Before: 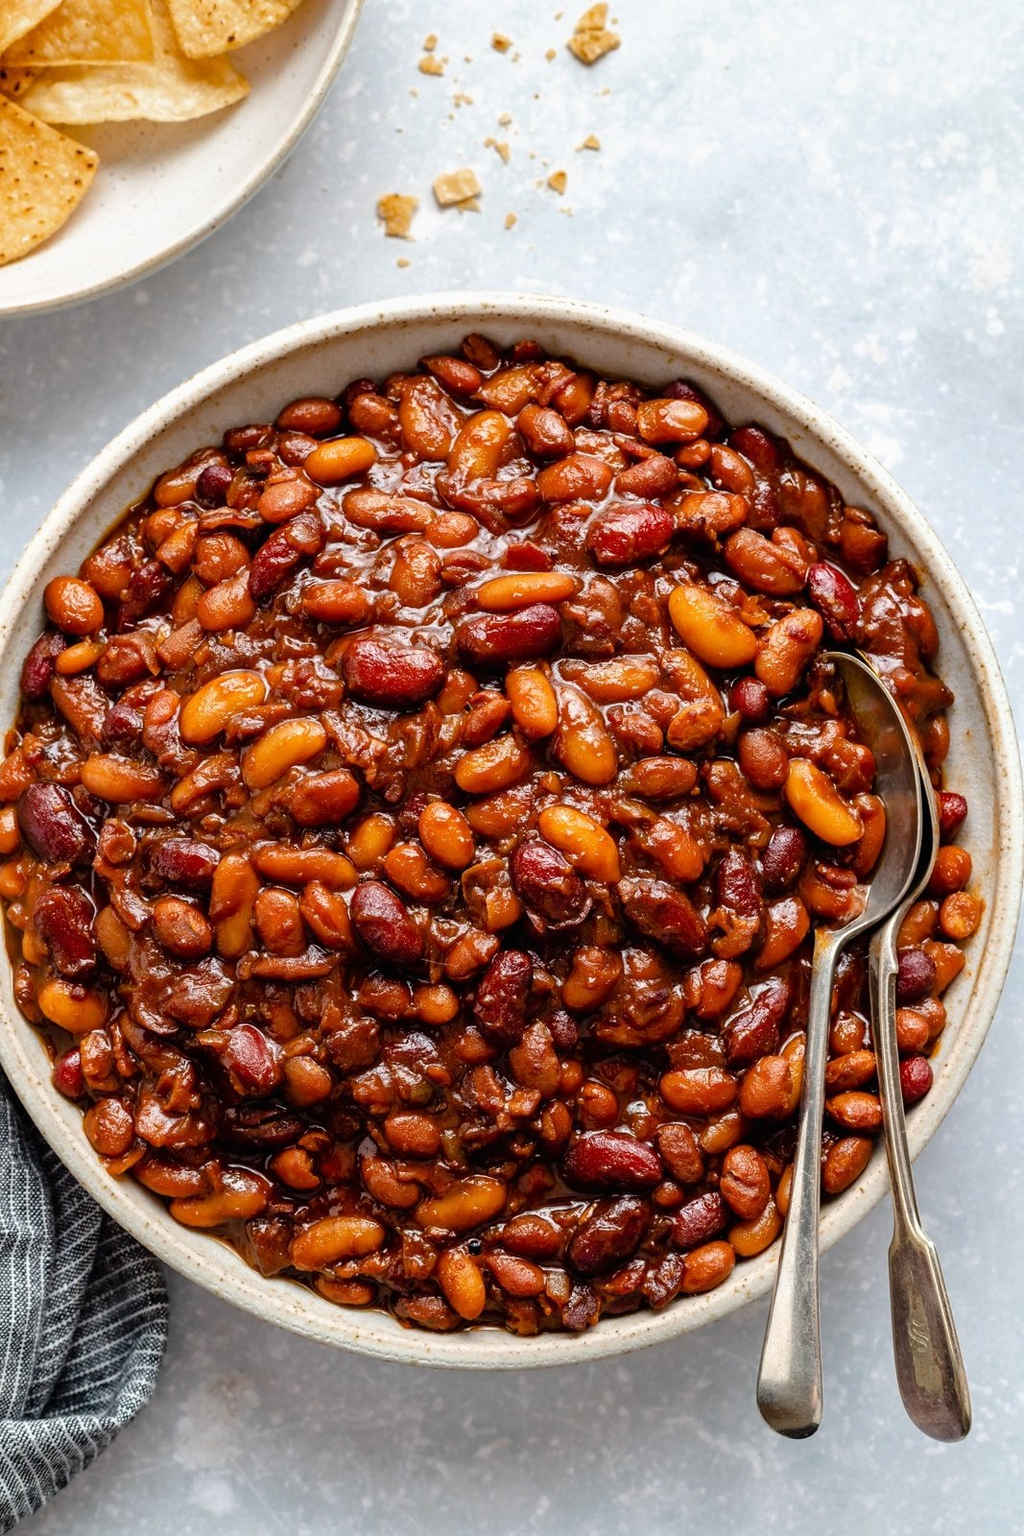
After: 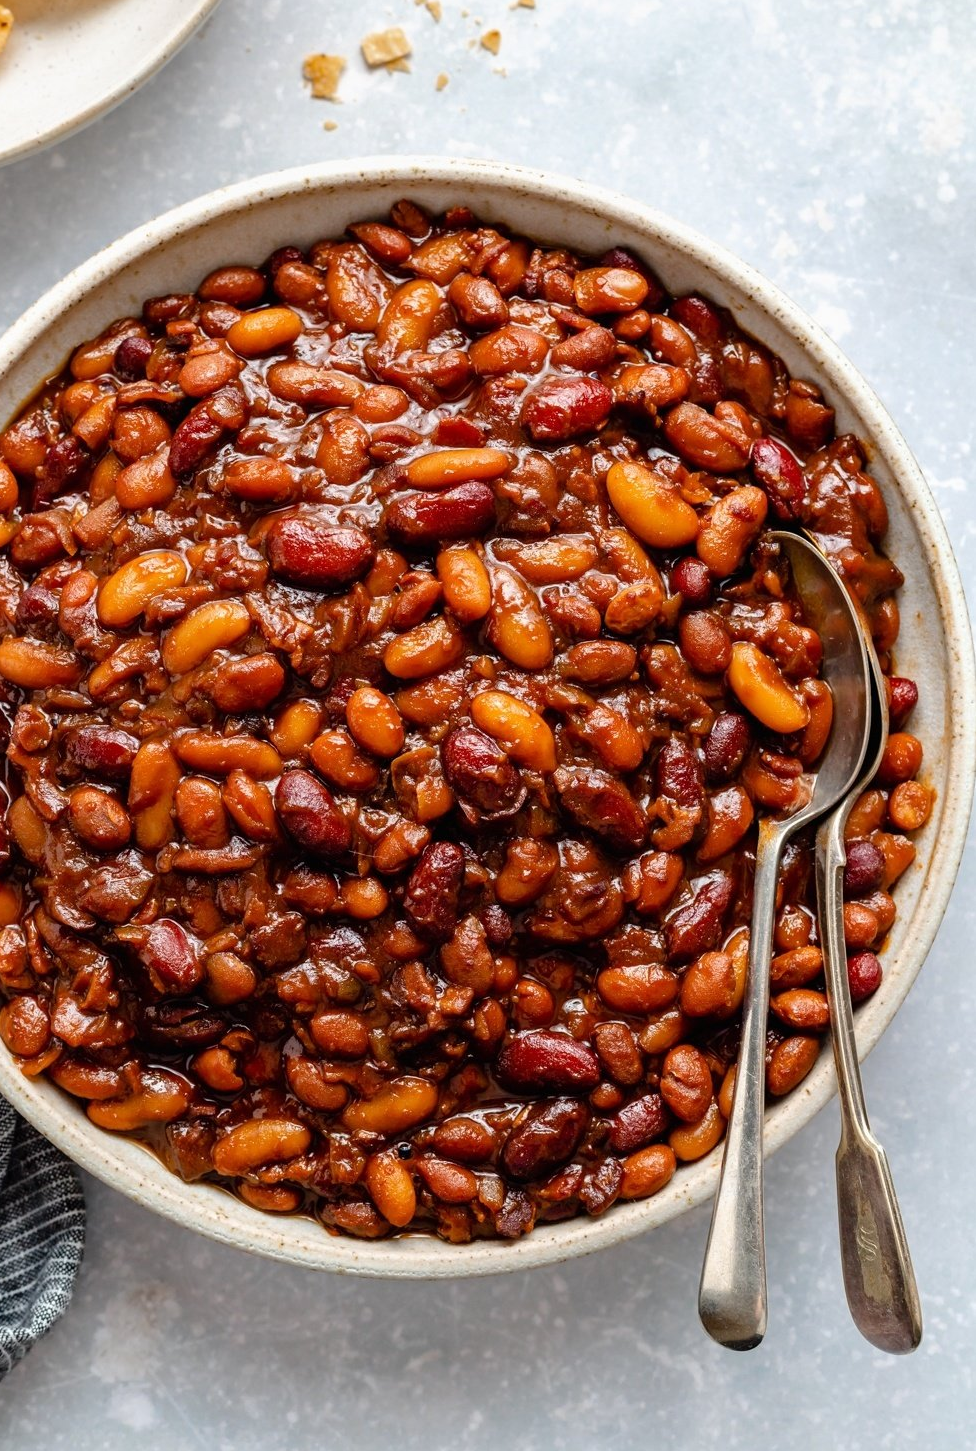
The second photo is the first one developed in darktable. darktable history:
crop and rotate: left 8.467%, top 9.281%
